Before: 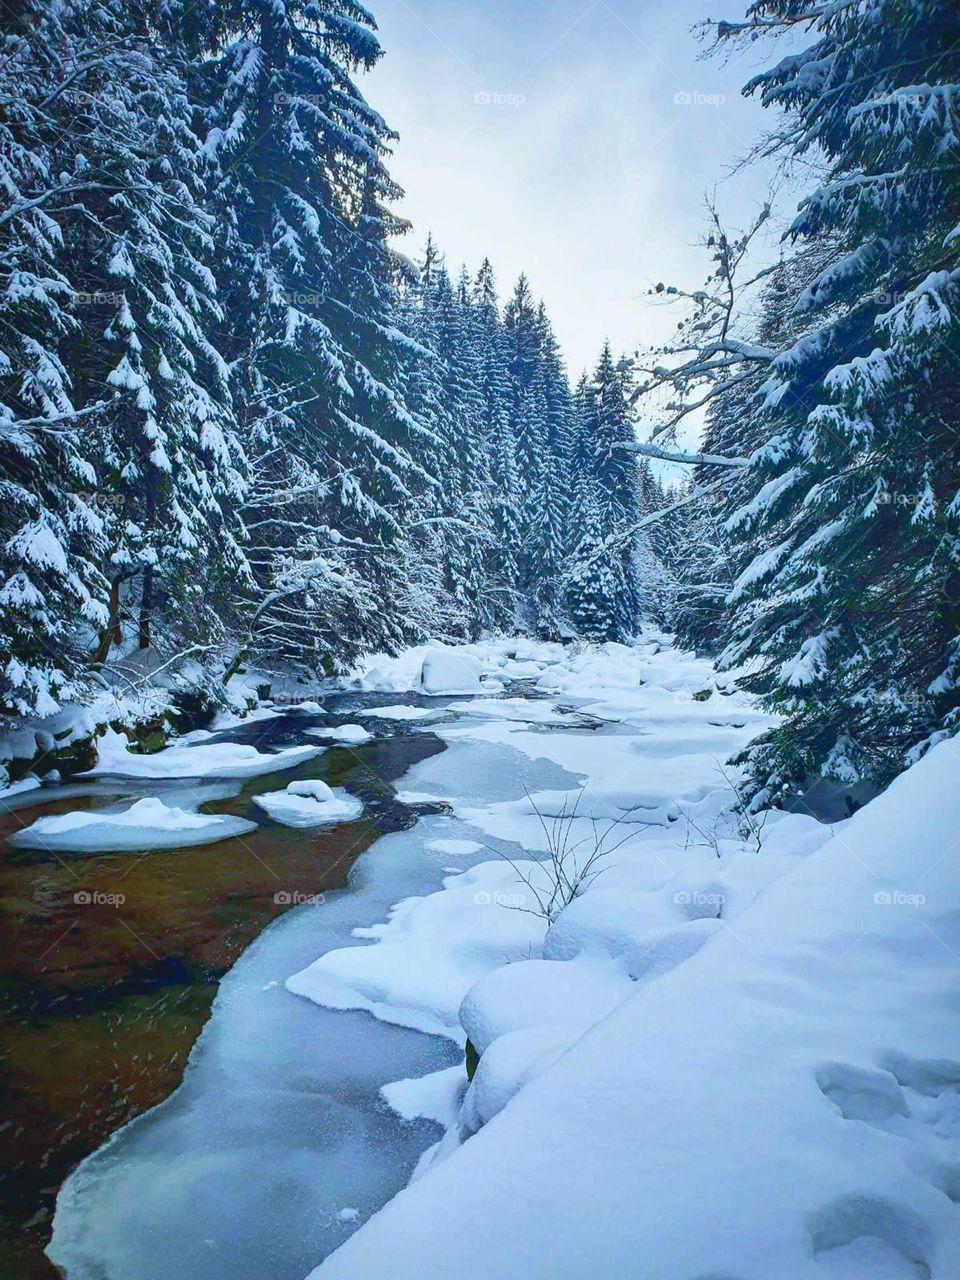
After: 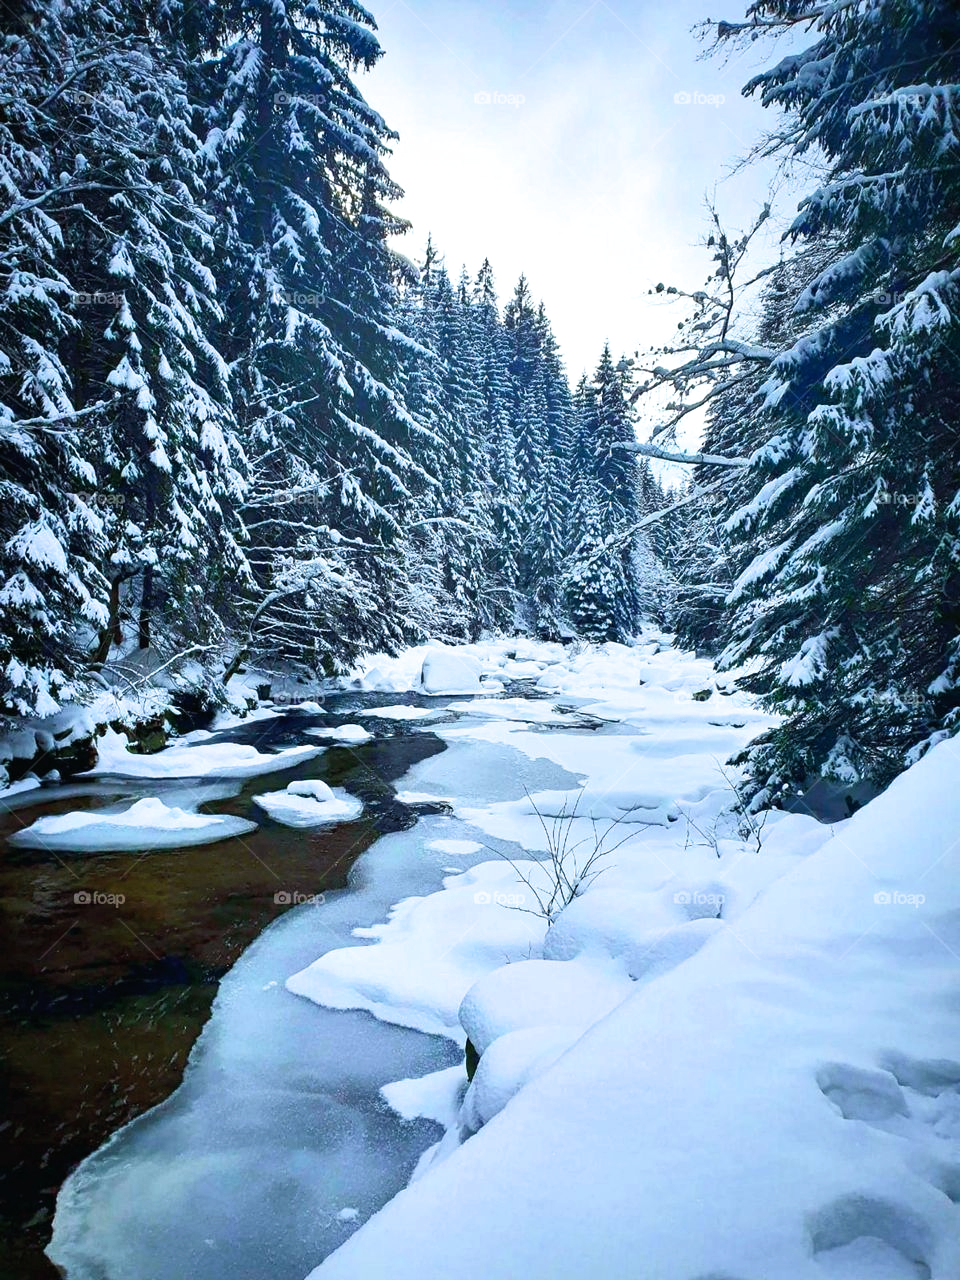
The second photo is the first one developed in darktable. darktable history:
filmic rgb: black relative exposure -7.96 EV, white relative exposure 2.18 EV, threshold 2.98 EV, hardness 7.02, enable highlight reconstruction true
